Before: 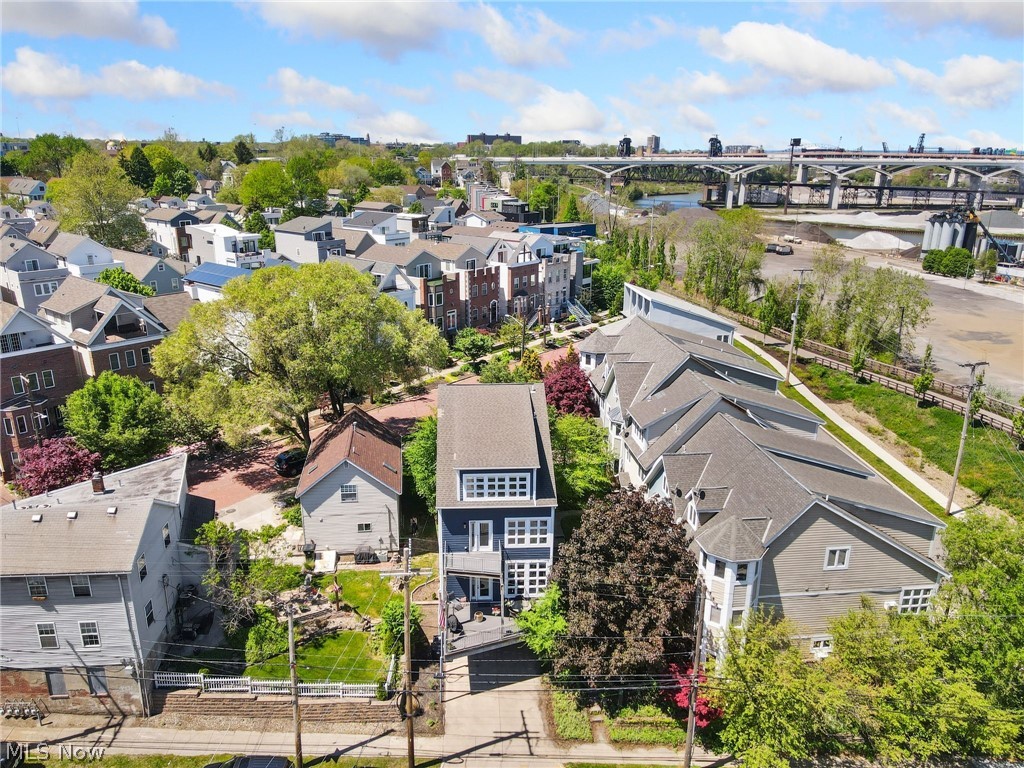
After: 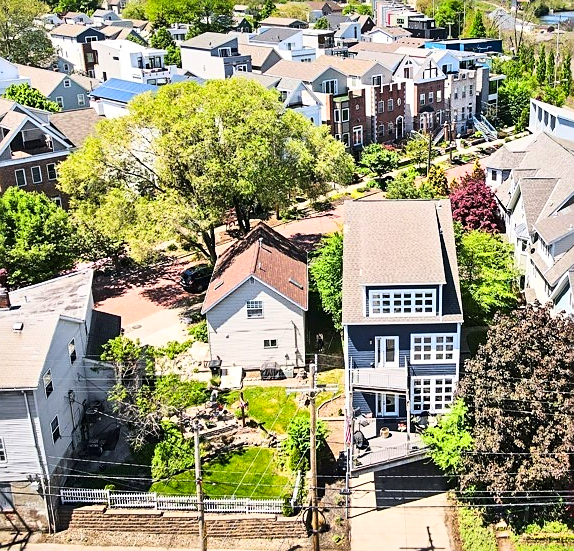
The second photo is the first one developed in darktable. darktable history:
base curve: curves: ch0 [(0, 0) (0.032, 0.037) (0.105, 0.228) (0.435, 0.76) (0.856, 0.983) (1, 1)]
shadows and highlights: radius 116.54, shadows 41.73, highlights -62.2, soften with gaussian
sharpen: on, module defaults
crop: left 9.193%, top 23.99%, right 34.693%, bottom 4.226%
